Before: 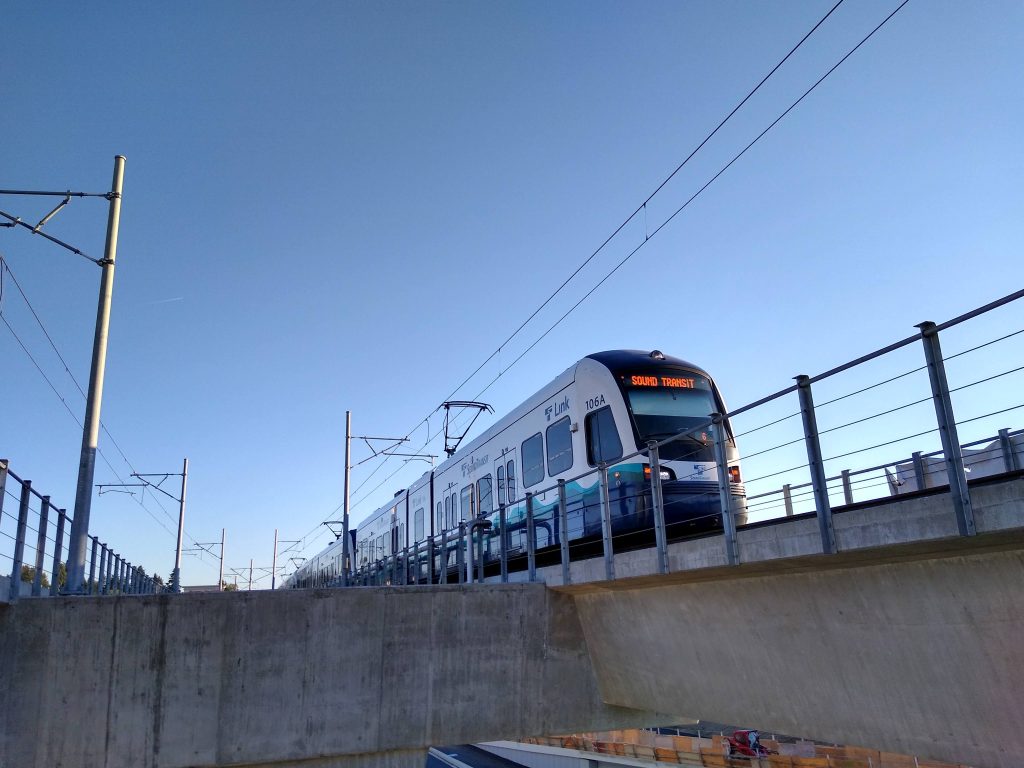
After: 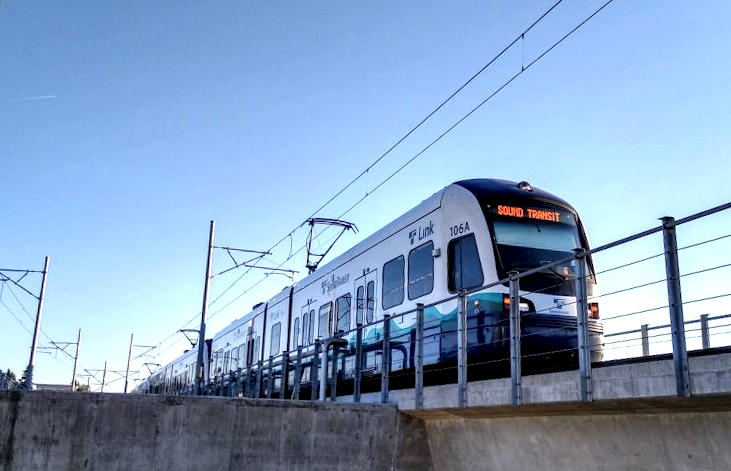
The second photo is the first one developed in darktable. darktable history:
tone equalizer: -8 EV -0.418 EV, -7 EV -0.426 EV, -6 EV -0.327 EV, -5 EV -0.183 EV, -3 EV 0.254 EV, -2 EV 0.353 EV, -1 EV 0.368 EV, +0 EV 0.391 EV
crop and rotate: angle -4.03°, left 9.767%, top 20.963%, right 12.295%, bottom 11.987%
local contrast: highlights 60%, shadows 60%, detail 160%
